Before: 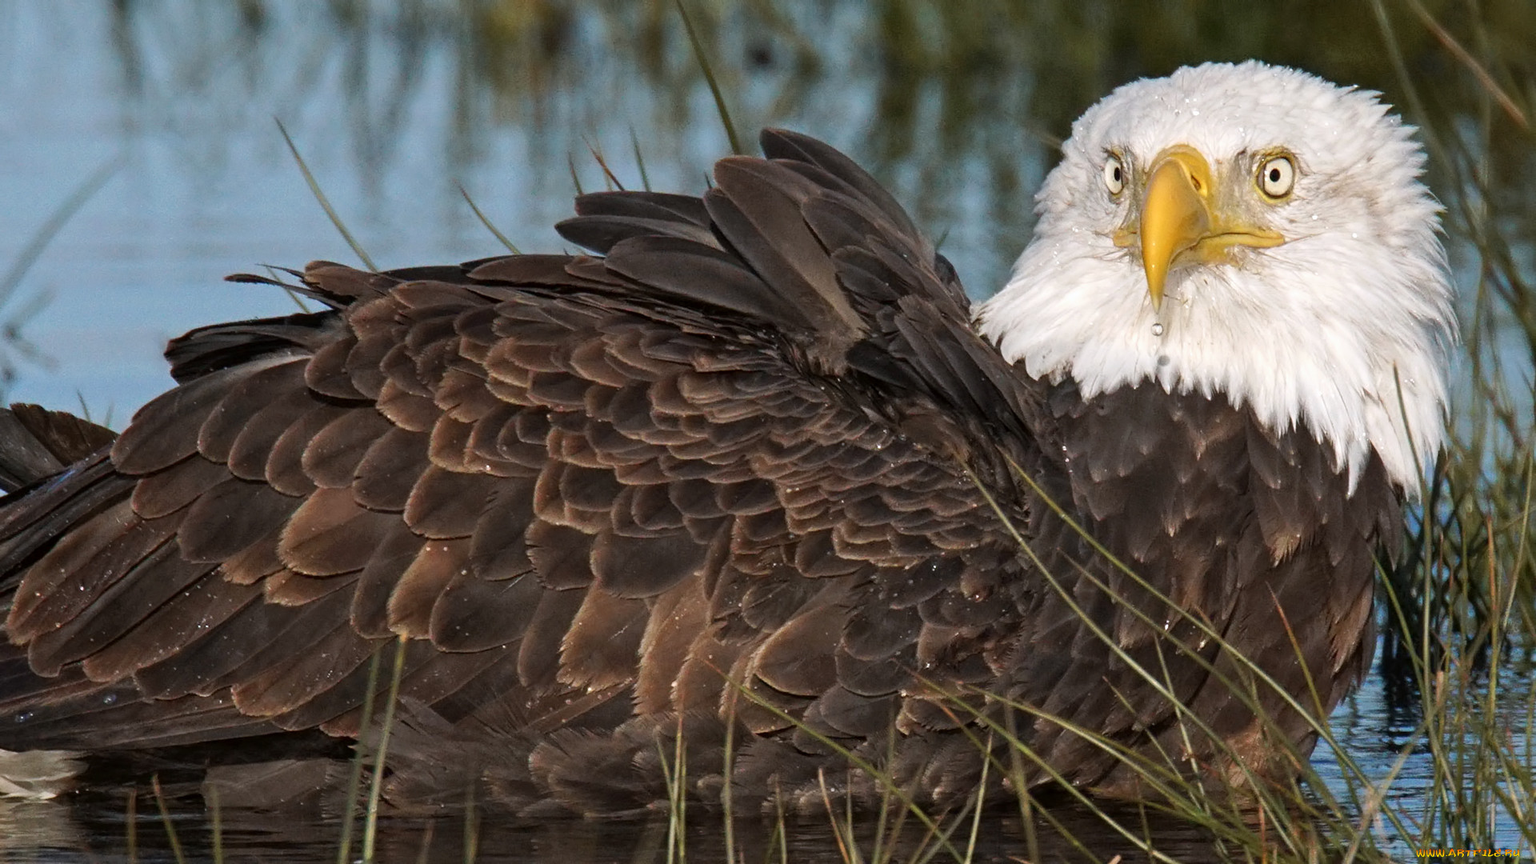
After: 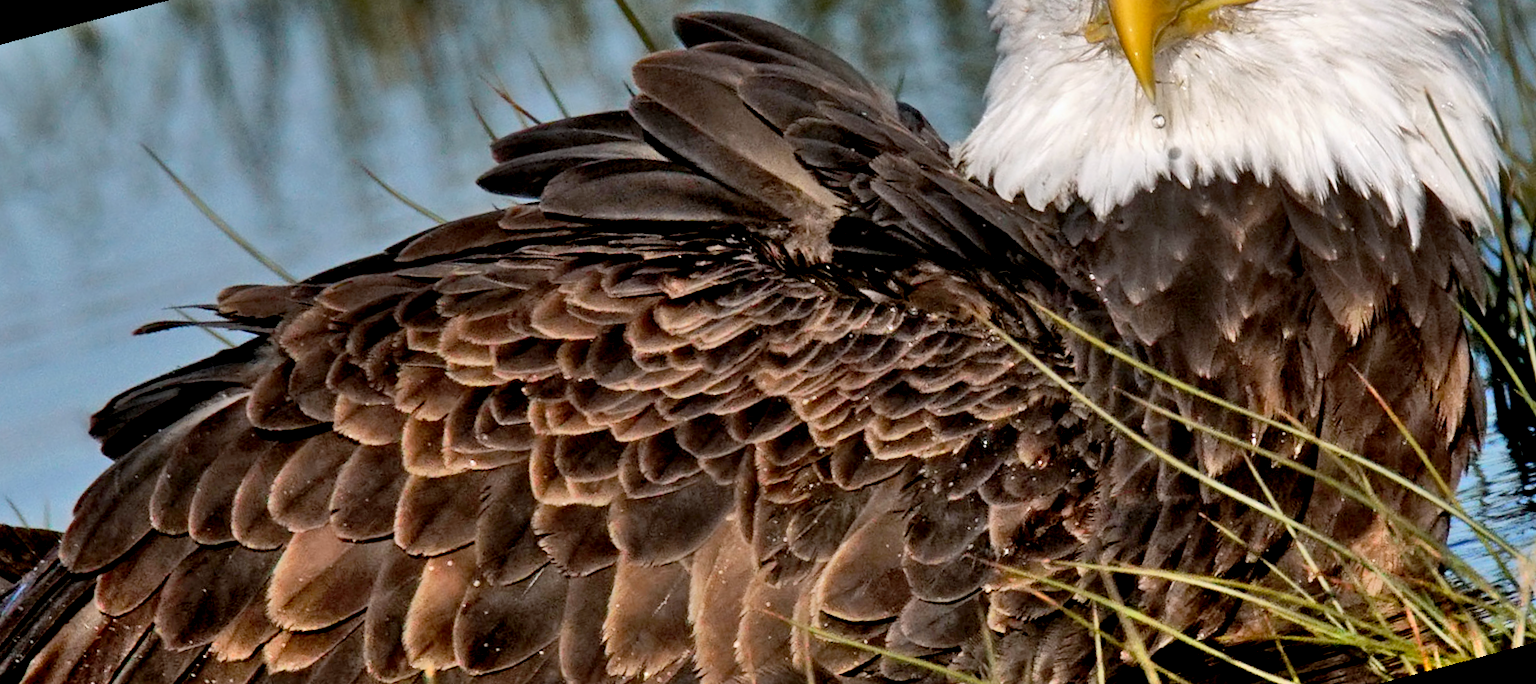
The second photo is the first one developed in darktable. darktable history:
rotate and perspective: rotation -14.8°, crop left 0.1, crop right 0.903, crop top 0.25, crop bottom 0.748
exposure: black level correction 0.016, exposure -0.009 EV, compensate highlight preservation false
shadows and highlights: shadows 60, soften with gaussian
